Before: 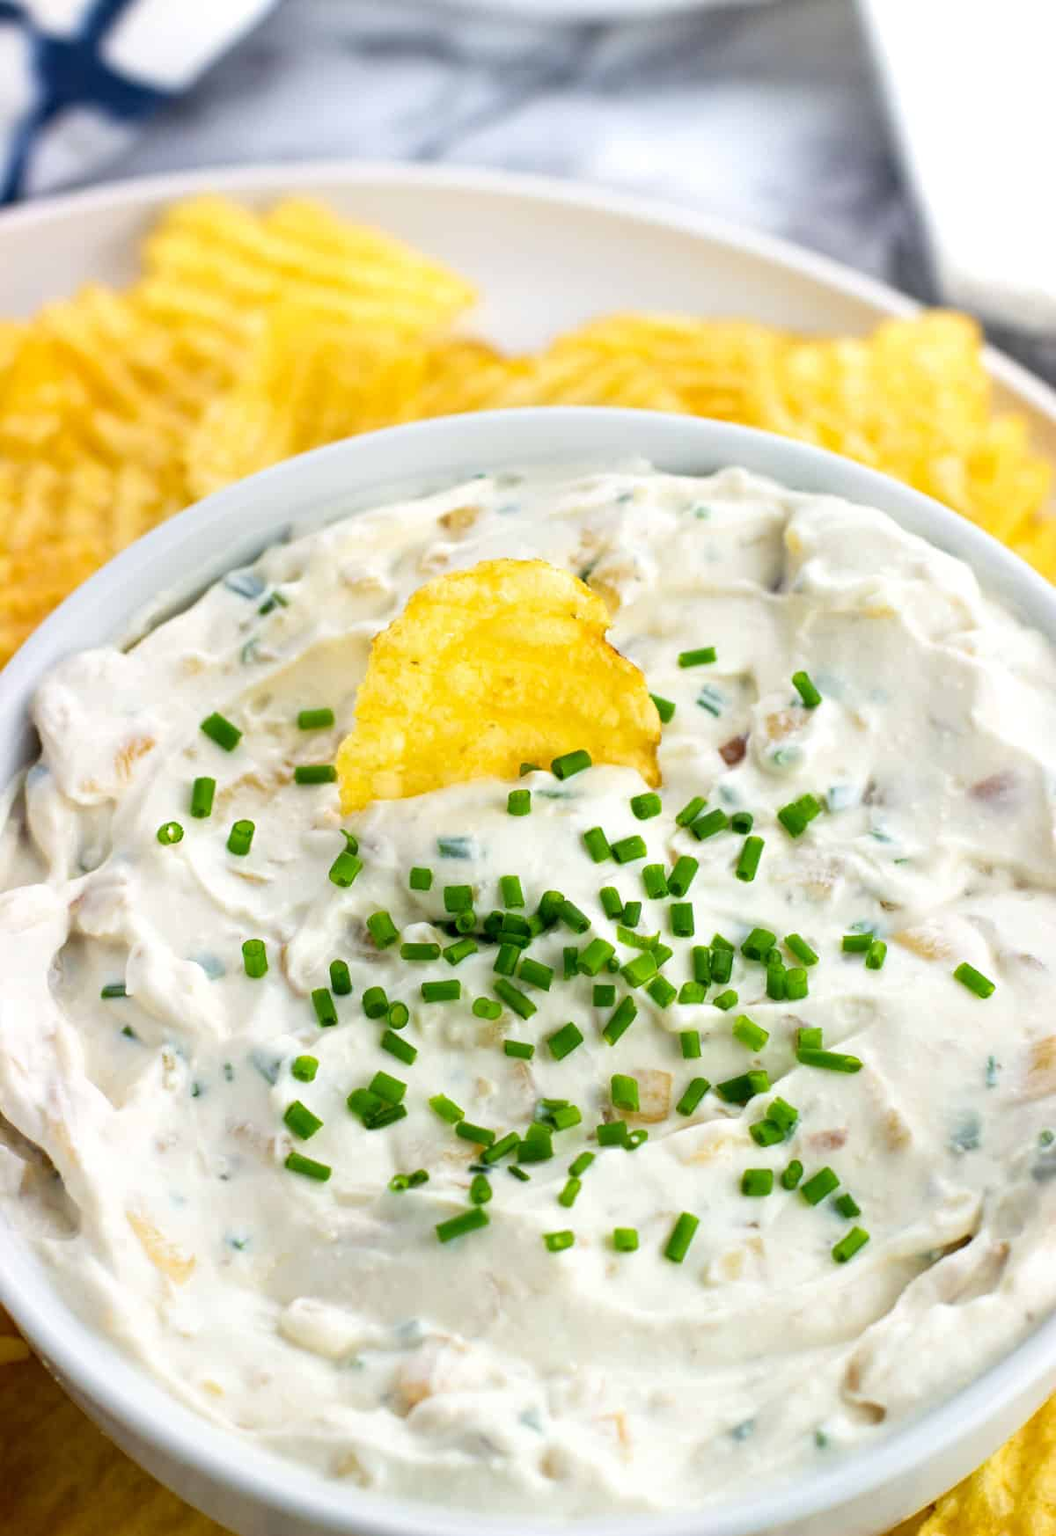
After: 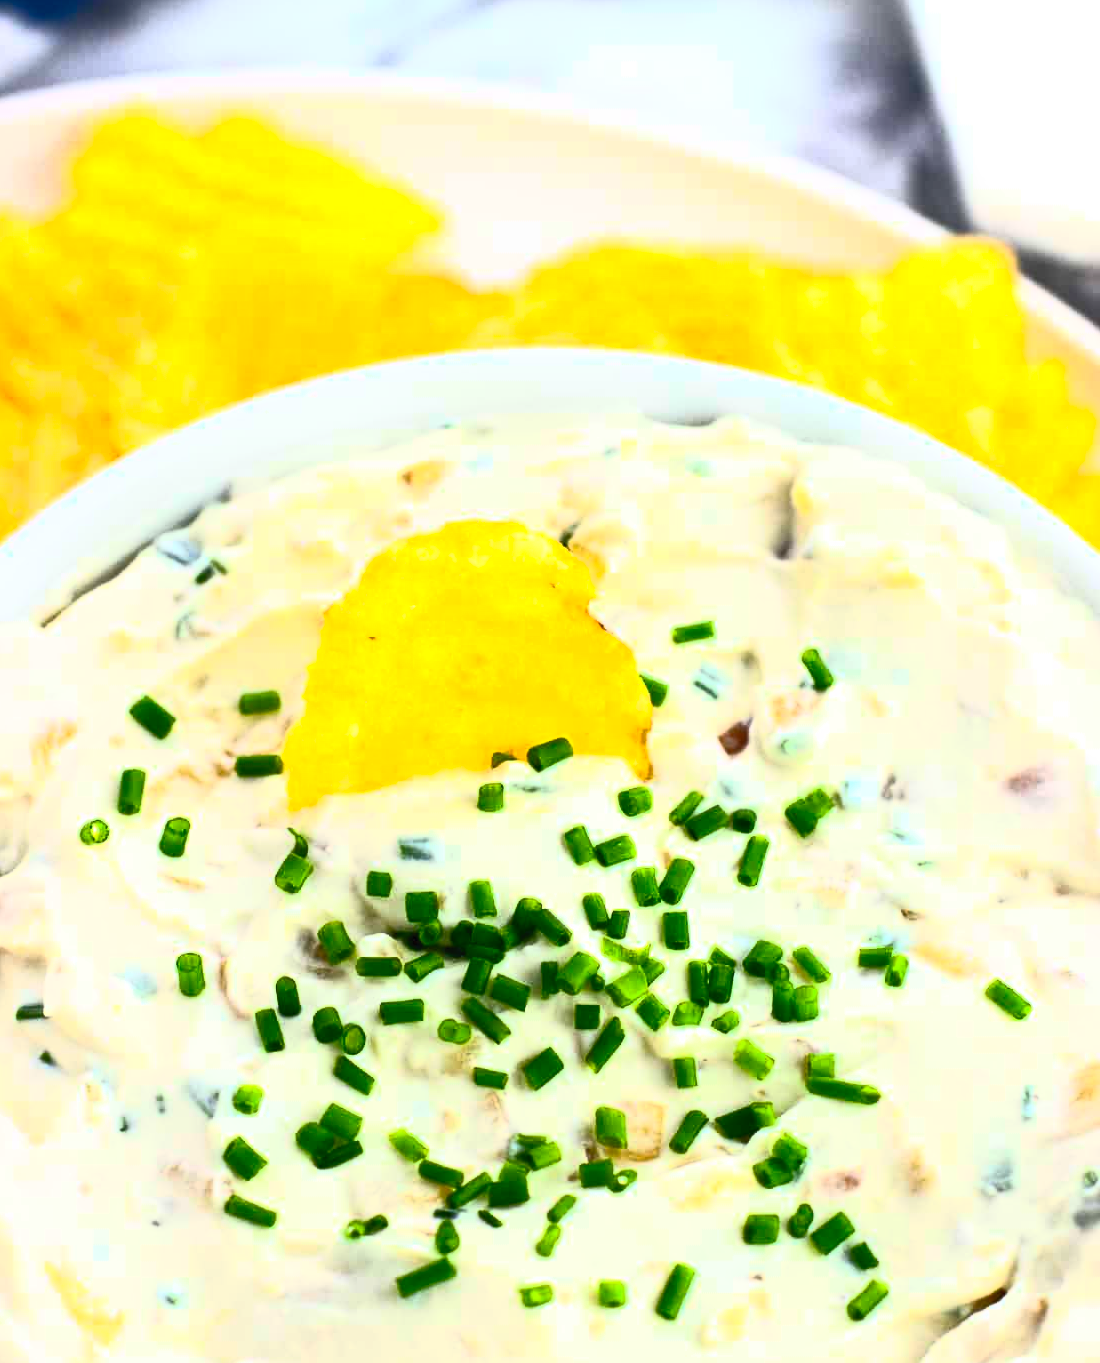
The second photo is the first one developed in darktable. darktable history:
sharpen: radius 5.317, amount 0.316, threshold 26.054
crop: left 8.29%, top 6.624%, bottom 15.294%
contrast brightness saturation: contrast 0.839, brightness 0.61, saturation 0.581
base curve: curves: ch0 [(0, 0) (0.595, 0.418) (1, 1)], preserve colors none
exposure: exposure -0.07 EV, compensate exposure bias true, compensate highlight preservation false
